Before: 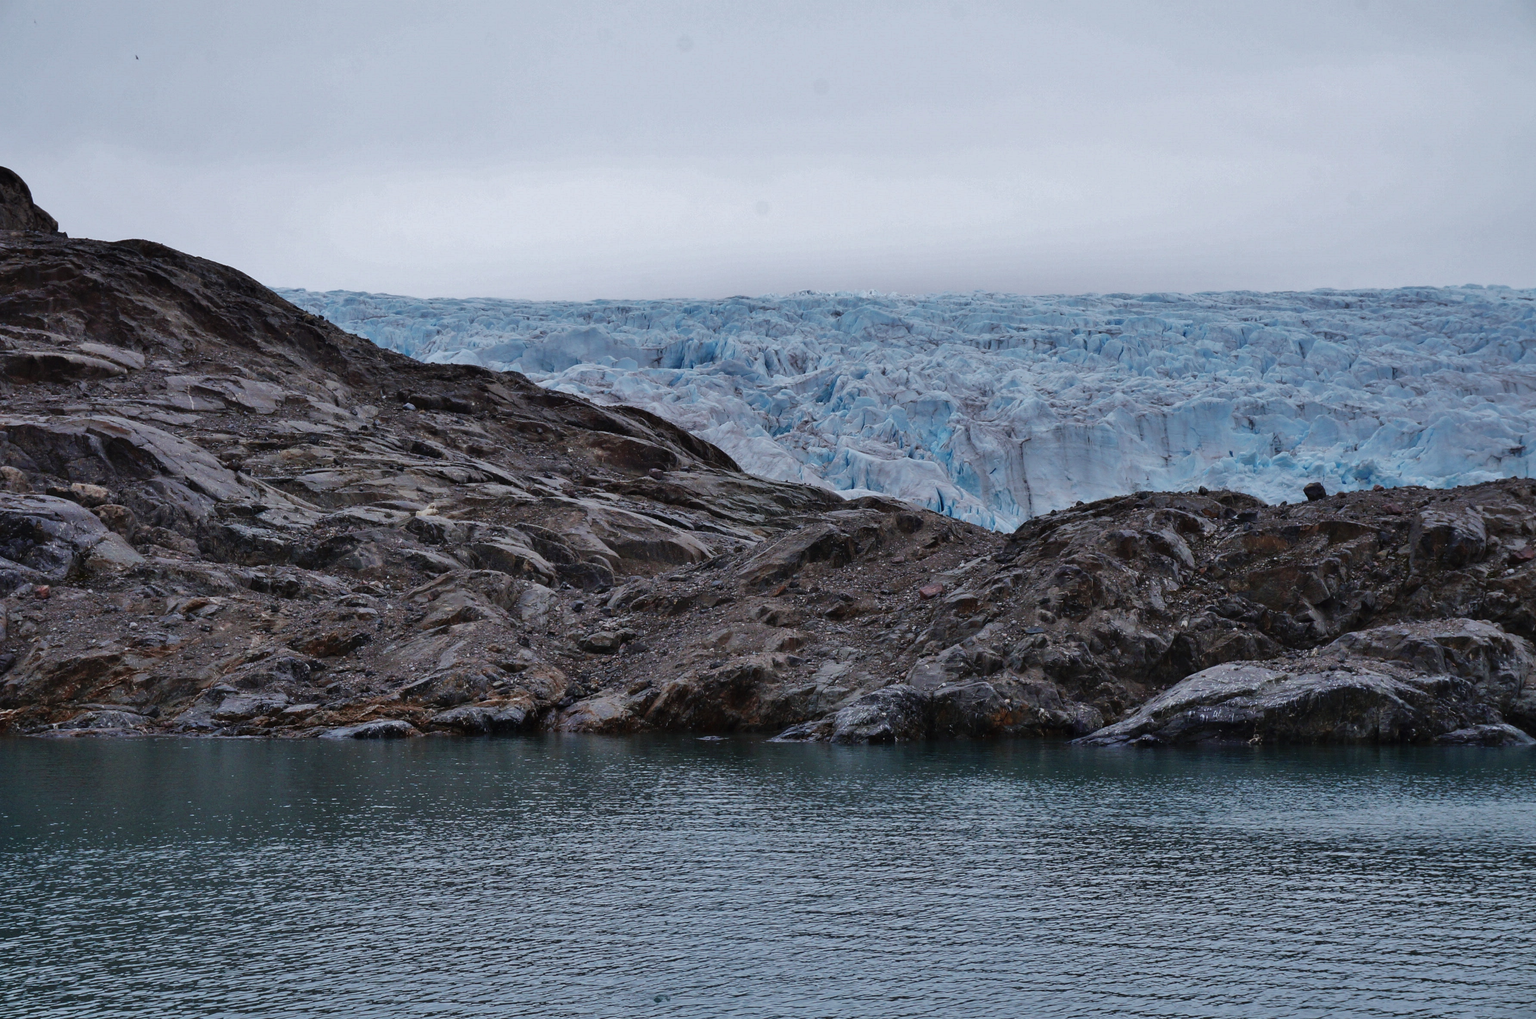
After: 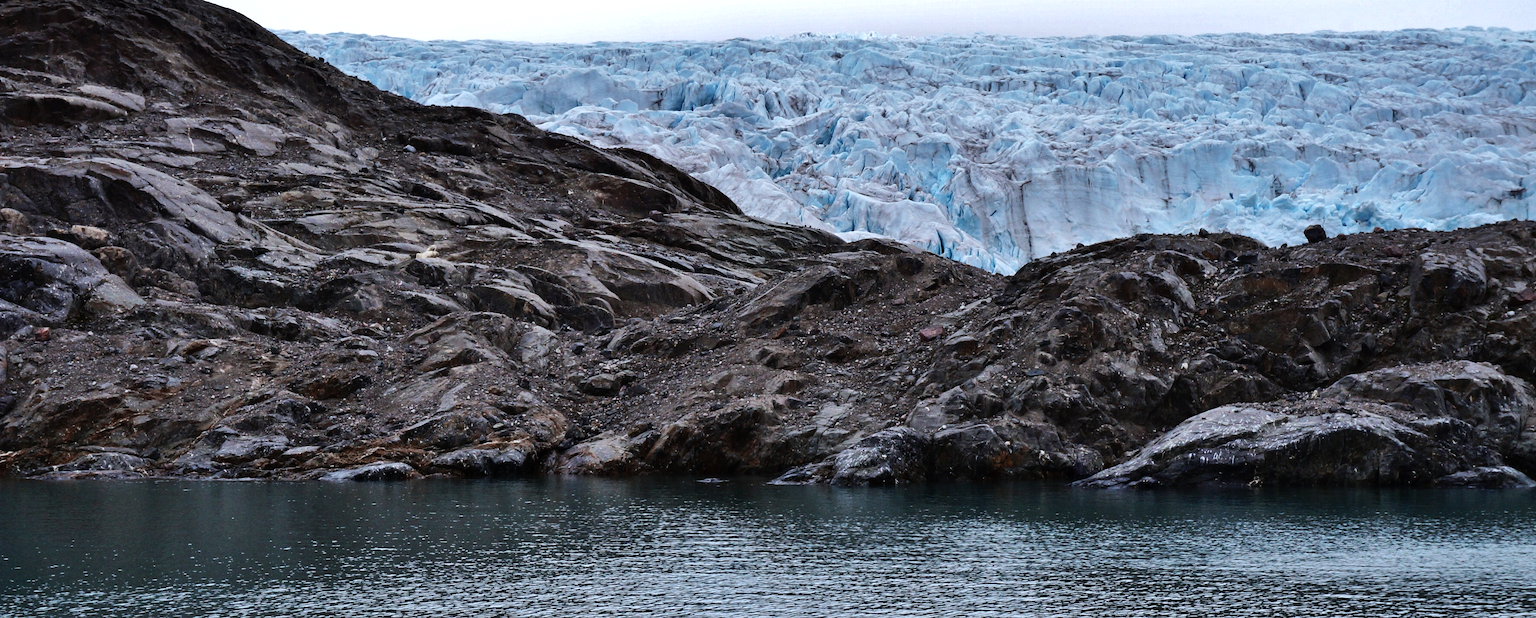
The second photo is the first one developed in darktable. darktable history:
tone equalizer: -8 EV -0.75 EV, -7 EV -0.7 EV, -6 EV -0.6 EV, -5 EV -0.4 EV, -3 EV 0.4 EV, -2 EV 0.6 EV, -1 EV 0.7 EV, +0 EV 0.75 EV, edges refinement/feathering 500, mask exposure compensation -1.57 EV, preserve details no
exposure: black level correction 0.001, exposure 0.14 EV, compensate highlight preservation false
crop and rotate: top 25.357%, bottom 13.942%
